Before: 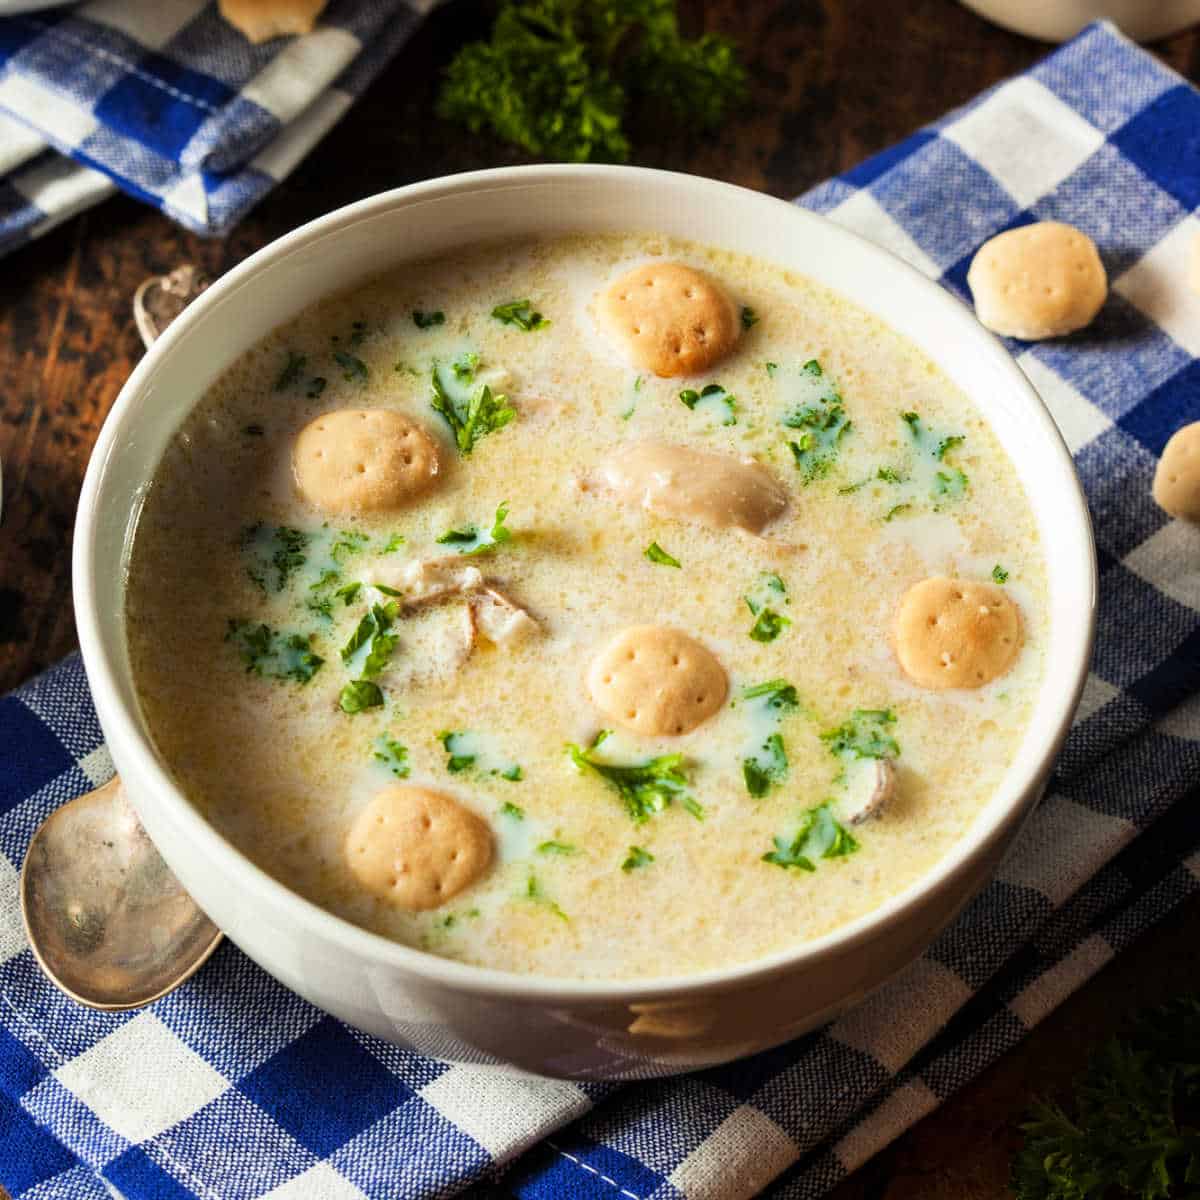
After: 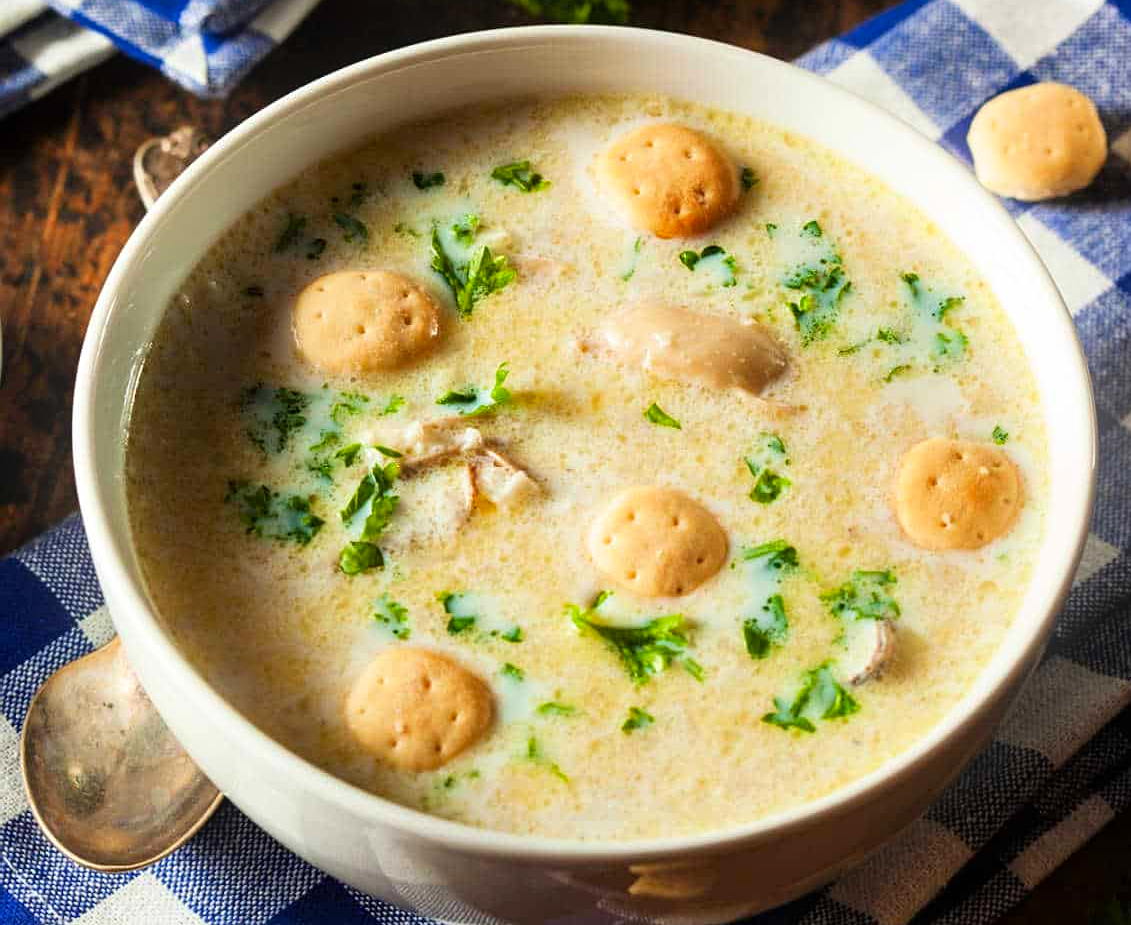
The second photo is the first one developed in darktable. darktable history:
crop and rotate: angle 0.03°, top 11.643%, right 5.651%, bottom 11.189%
sharpen: amount 0.2
exposure: compensate highlight preservation false
bloom: size 9%, threshold 100%, strength 7%
tone equalizer: on, module defaults
contrast brightness saturation: contrast 0.04, saturation 0.16
